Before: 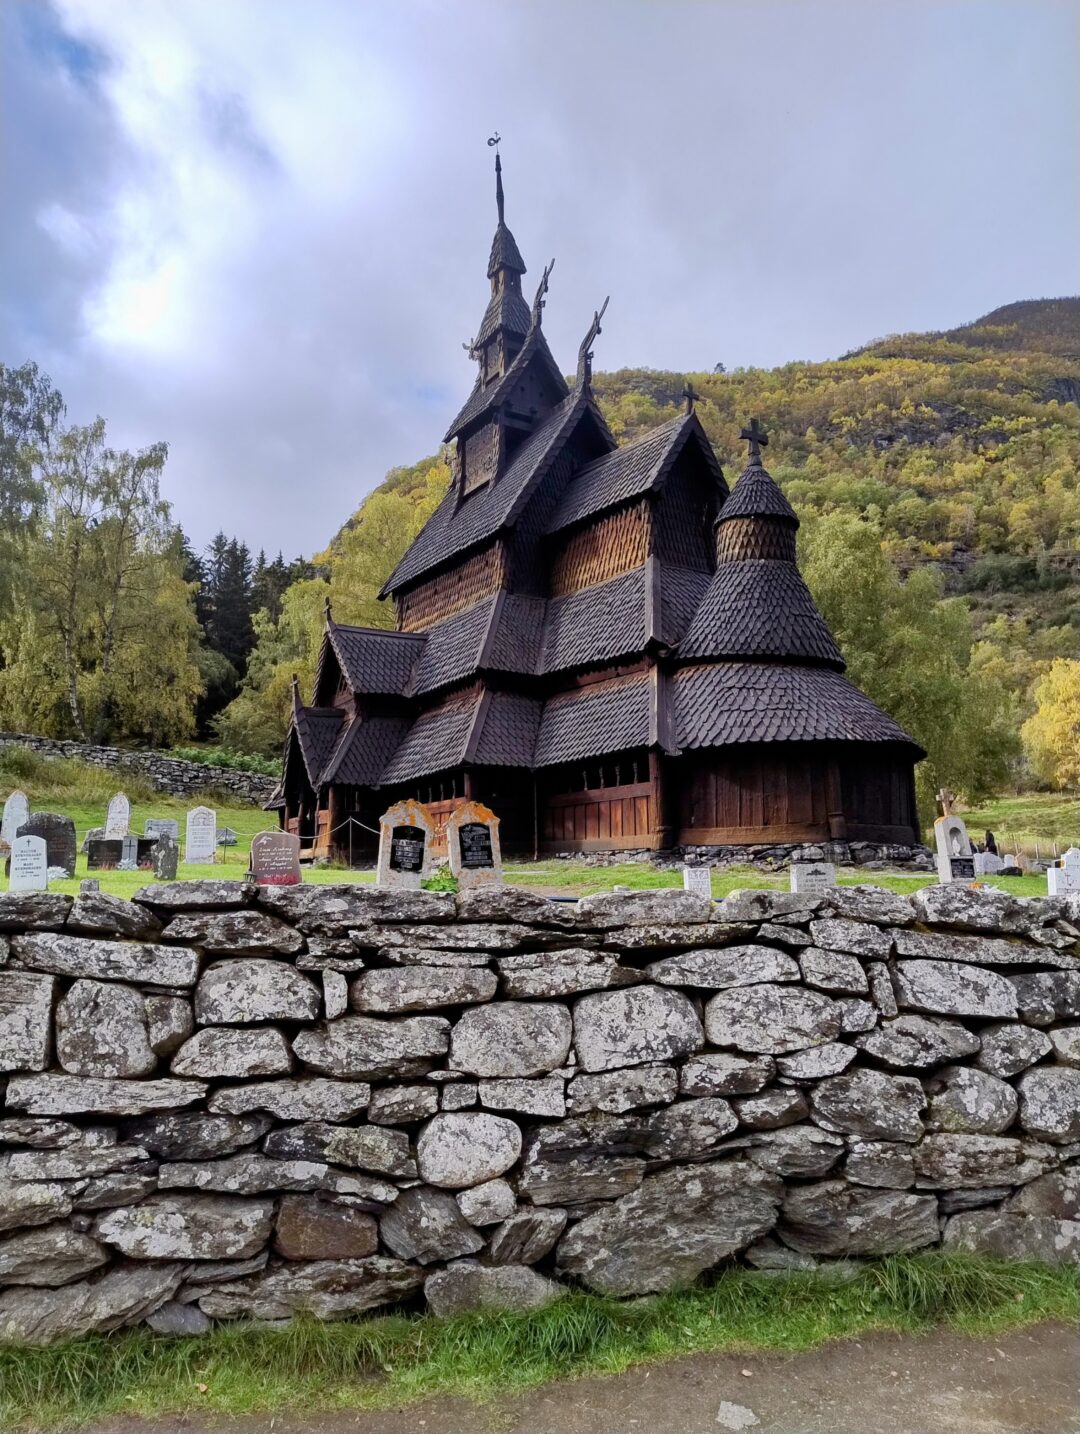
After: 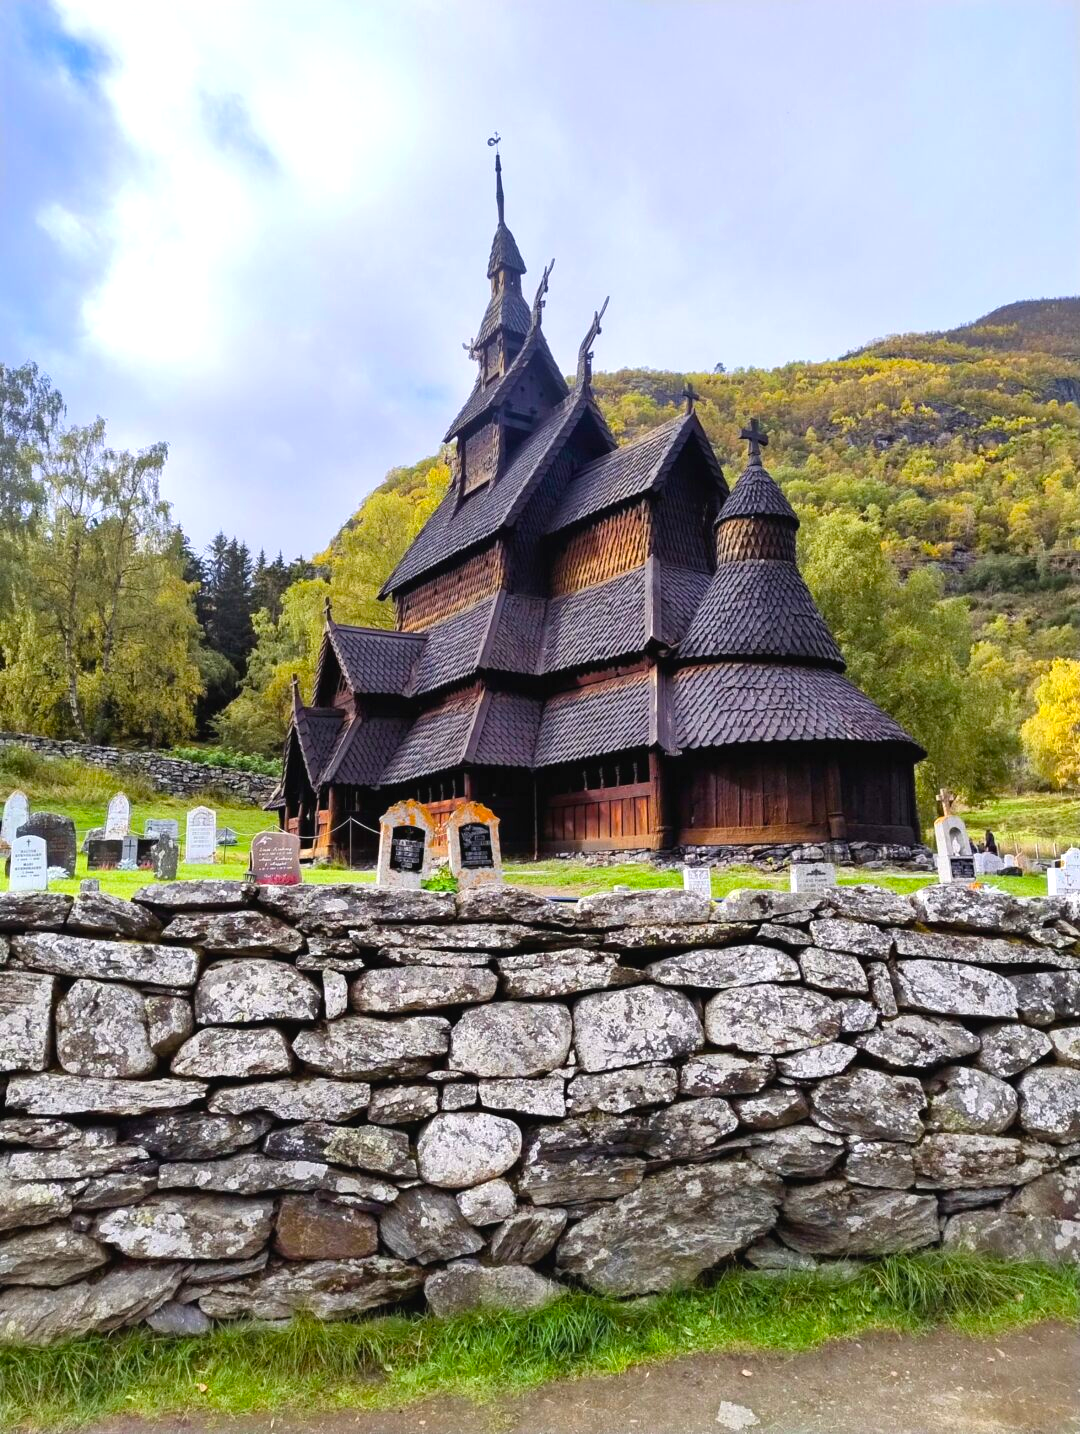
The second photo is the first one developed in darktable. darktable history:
exposure: black level correction -0.002, exposure 0.54 EV, compensate highlight preservation false
color balance rgb: perceptual saturation grading › global saturation 25%, global vibrance 20%
